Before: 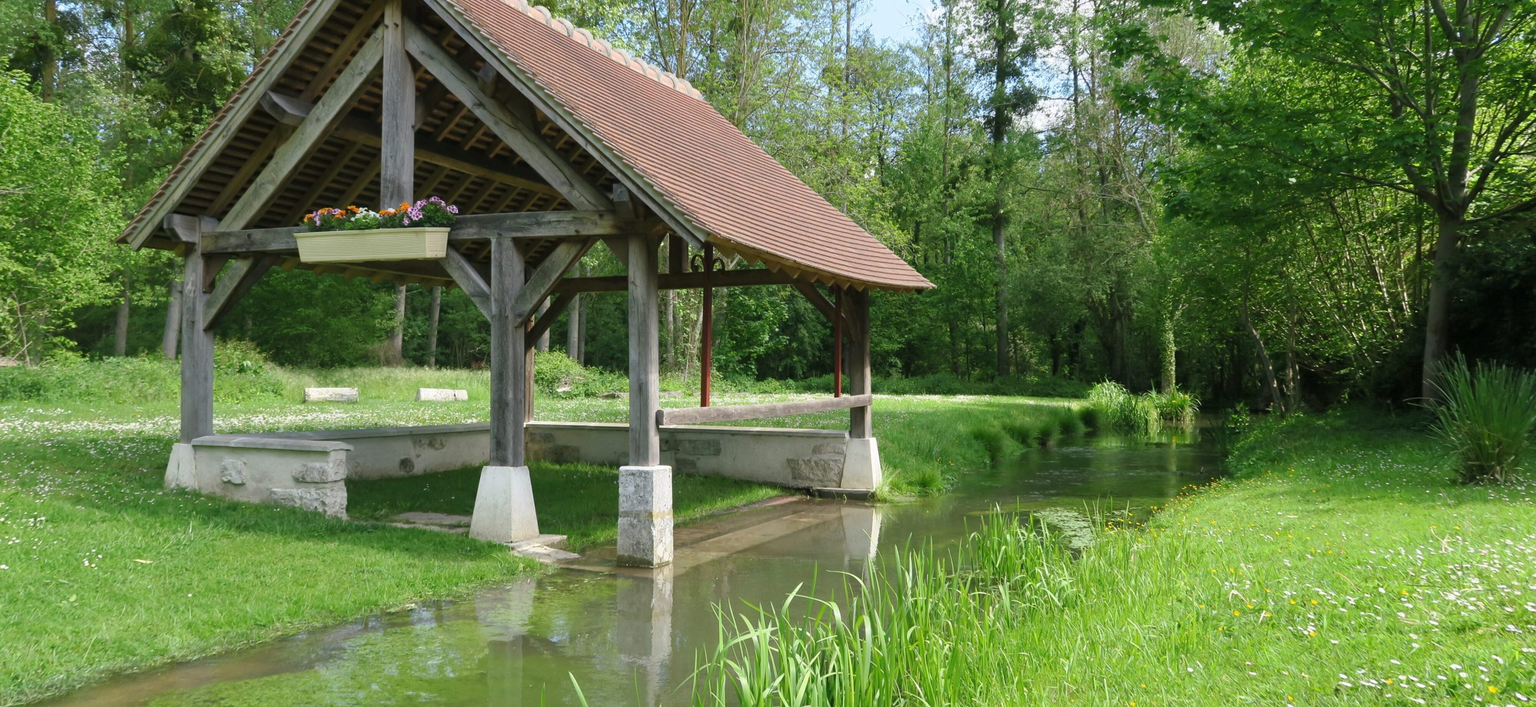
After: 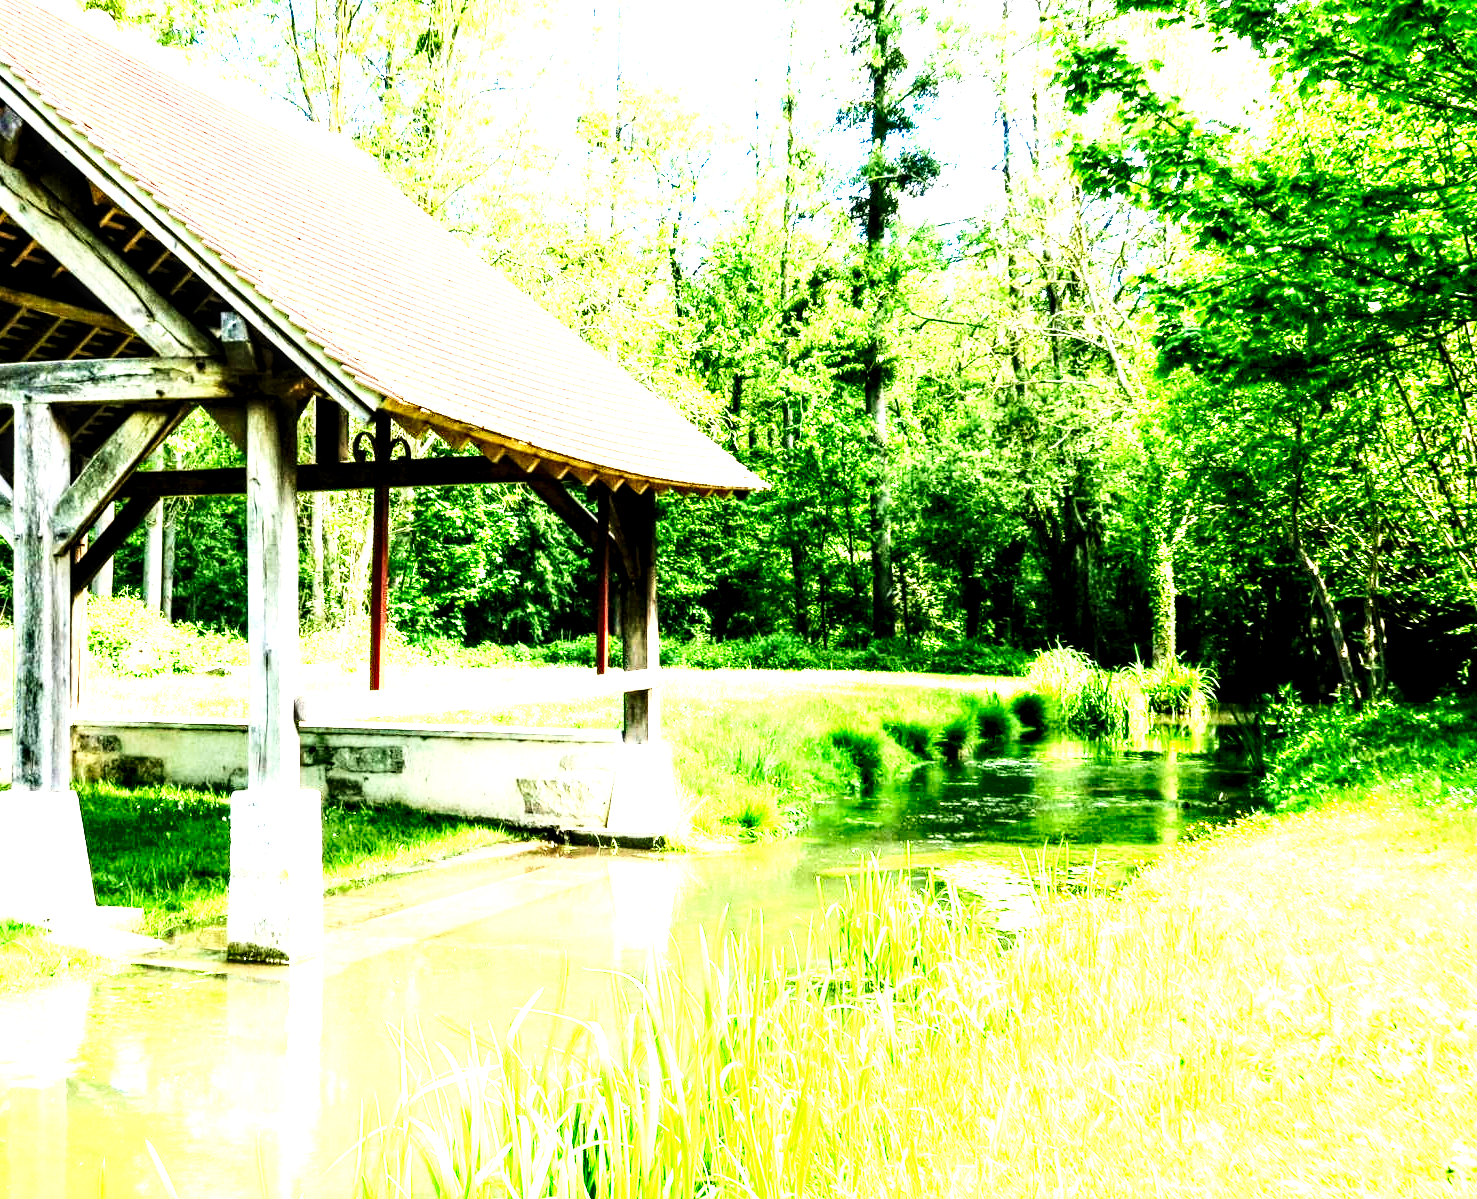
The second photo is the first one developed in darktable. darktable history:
velvia: on, module defaults
crop: left 31.458%, top 0%, right 11.876%
shadows and highlights: shadows 75, highlights -25, soften with gaussian
contrast brightness saturation: contrast 0.4, brightness 0.1, saturation 0.21
local contrast: highlights 19%, detail 186%
base curve: curves: ch0 [(0, 0) (0, 0) (0.002, 0.001) (0.008, 0.003) (0.019, 0.011) (0.037, 0.037) (0.064, 0.11) (0.102, 0.232) (0.152, 0.379) (0.216, 0.524) (0.296, 0.665) (0.394, 0.789) (0.512, 0.881) (0.651, 0.945) (0.813, 0.986) (1, 1)], preserve colors none
exposure: exposure 0.657 EV, compensate highlight preservation false
levels: levels [0.055, 0.477, 0.9]
